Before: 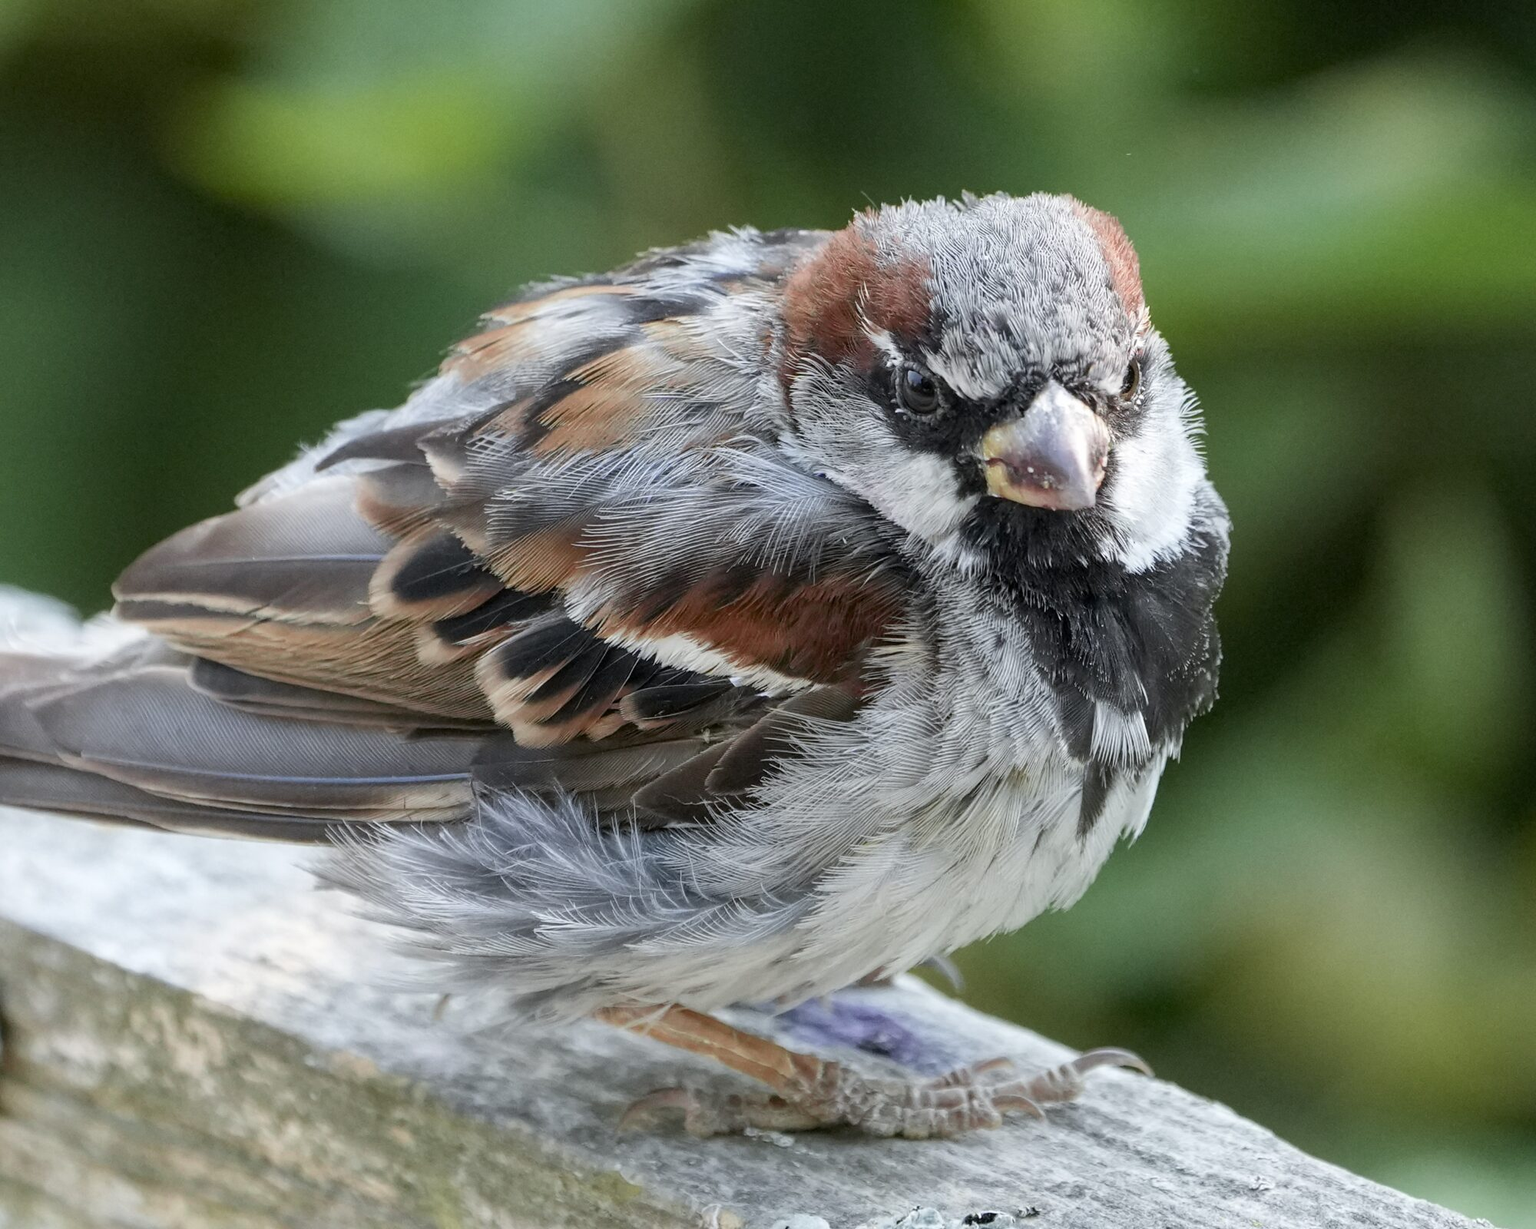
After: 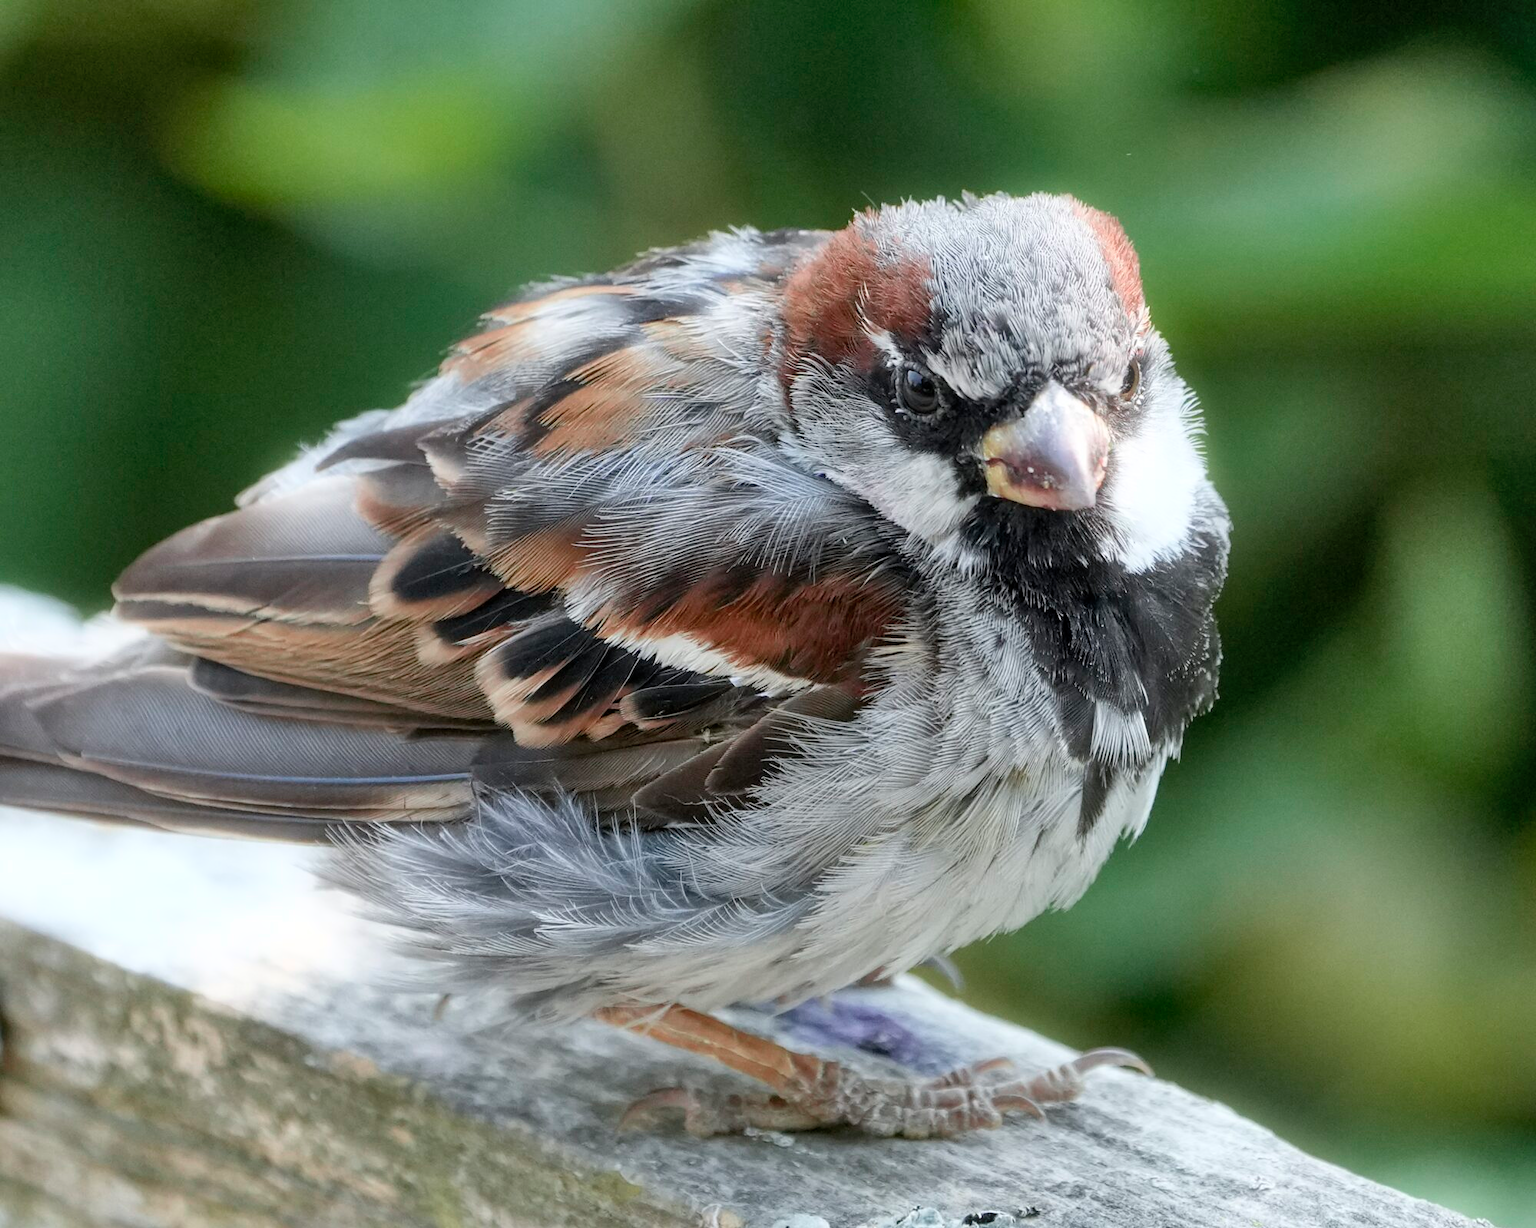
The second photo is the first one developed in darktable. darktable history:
bloom: size 5%, threshold 95%, strength 15%
shadows and highlights: shadows color adjustment 97.66%, soften with gaussian
